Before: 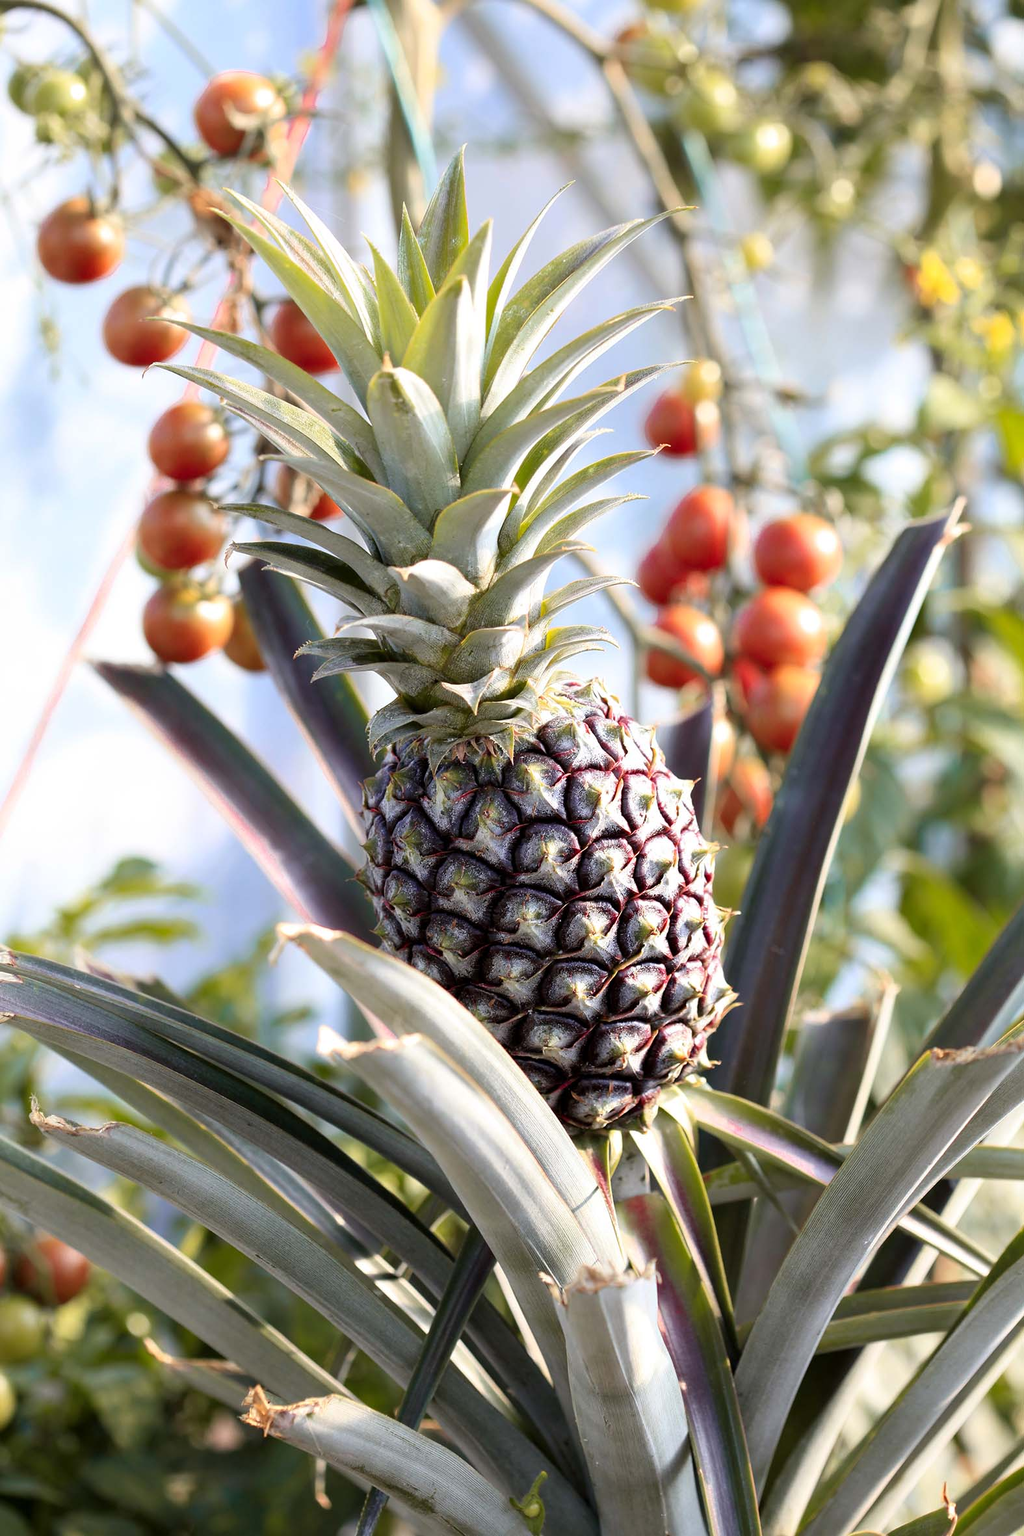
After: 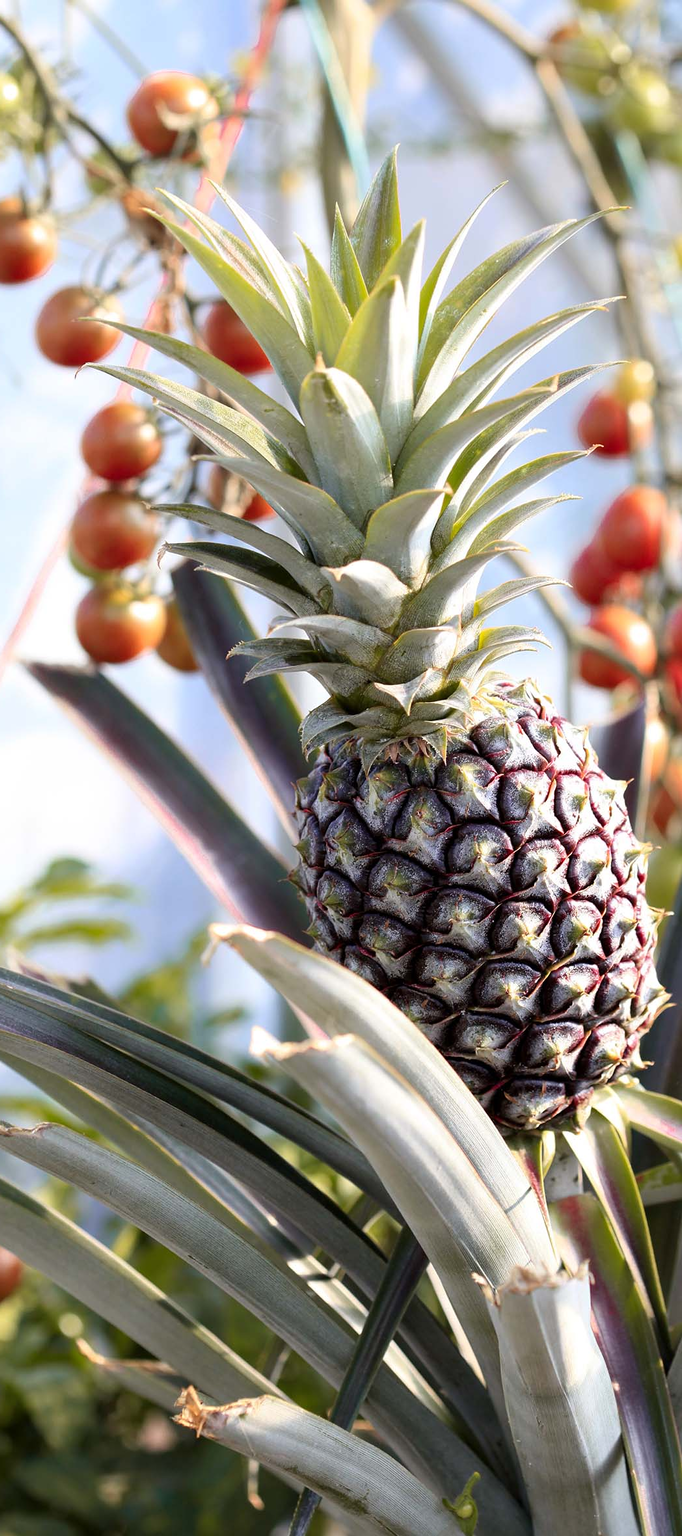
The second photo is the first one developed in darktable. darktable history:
crop and rotate: left 6.617%, right 26.717%
